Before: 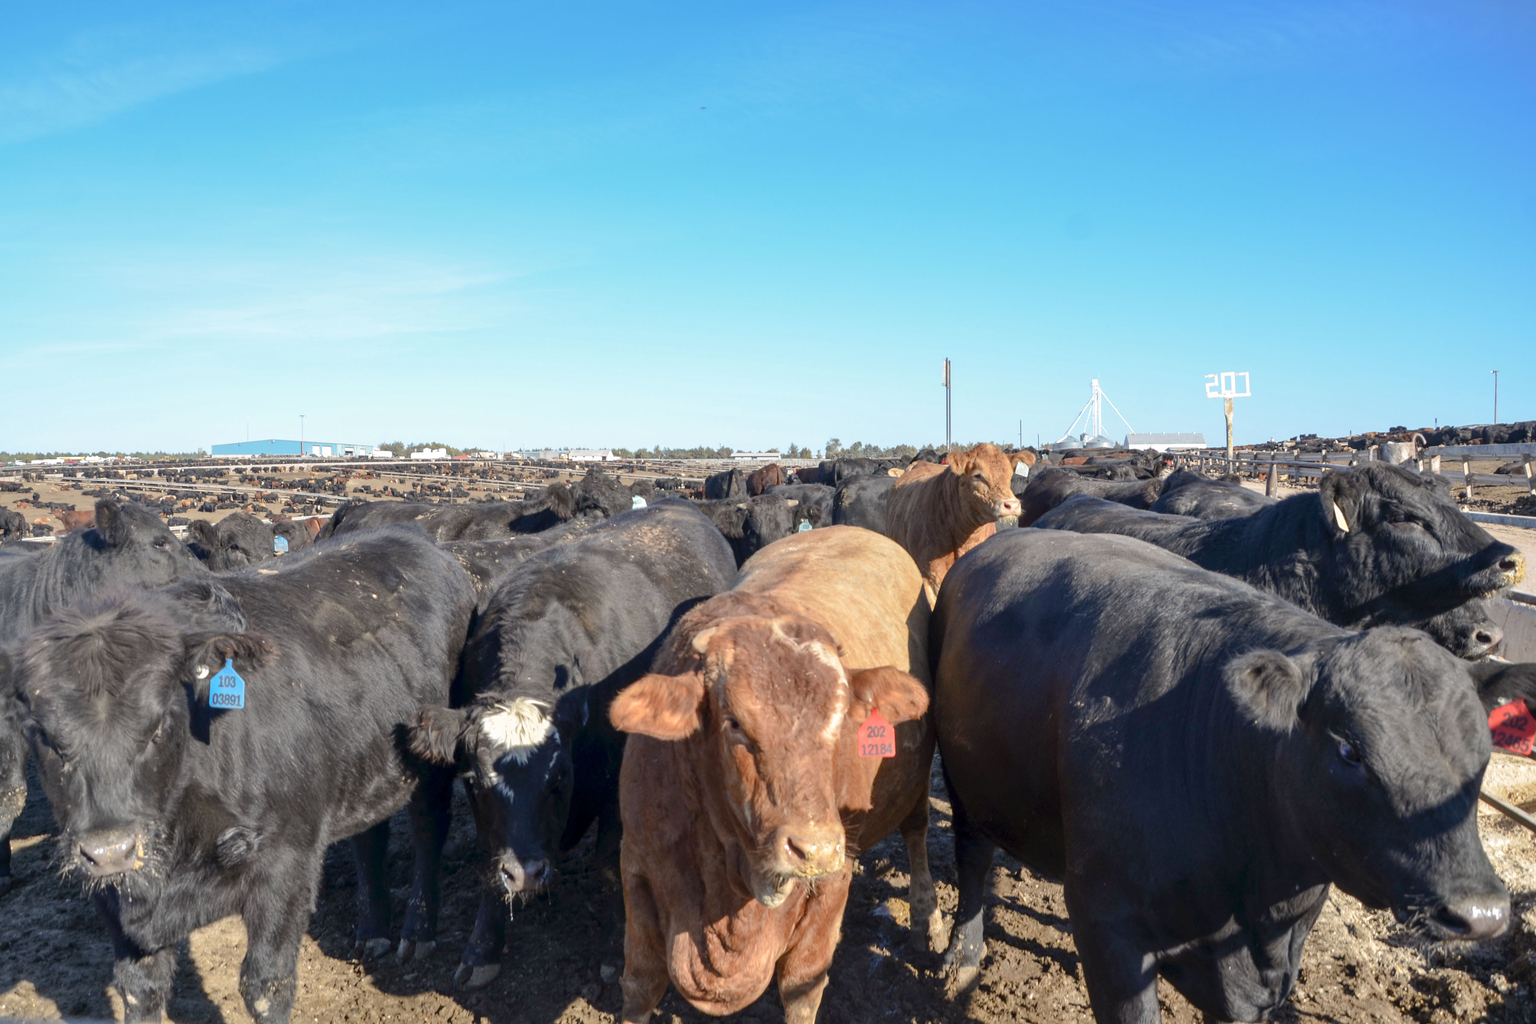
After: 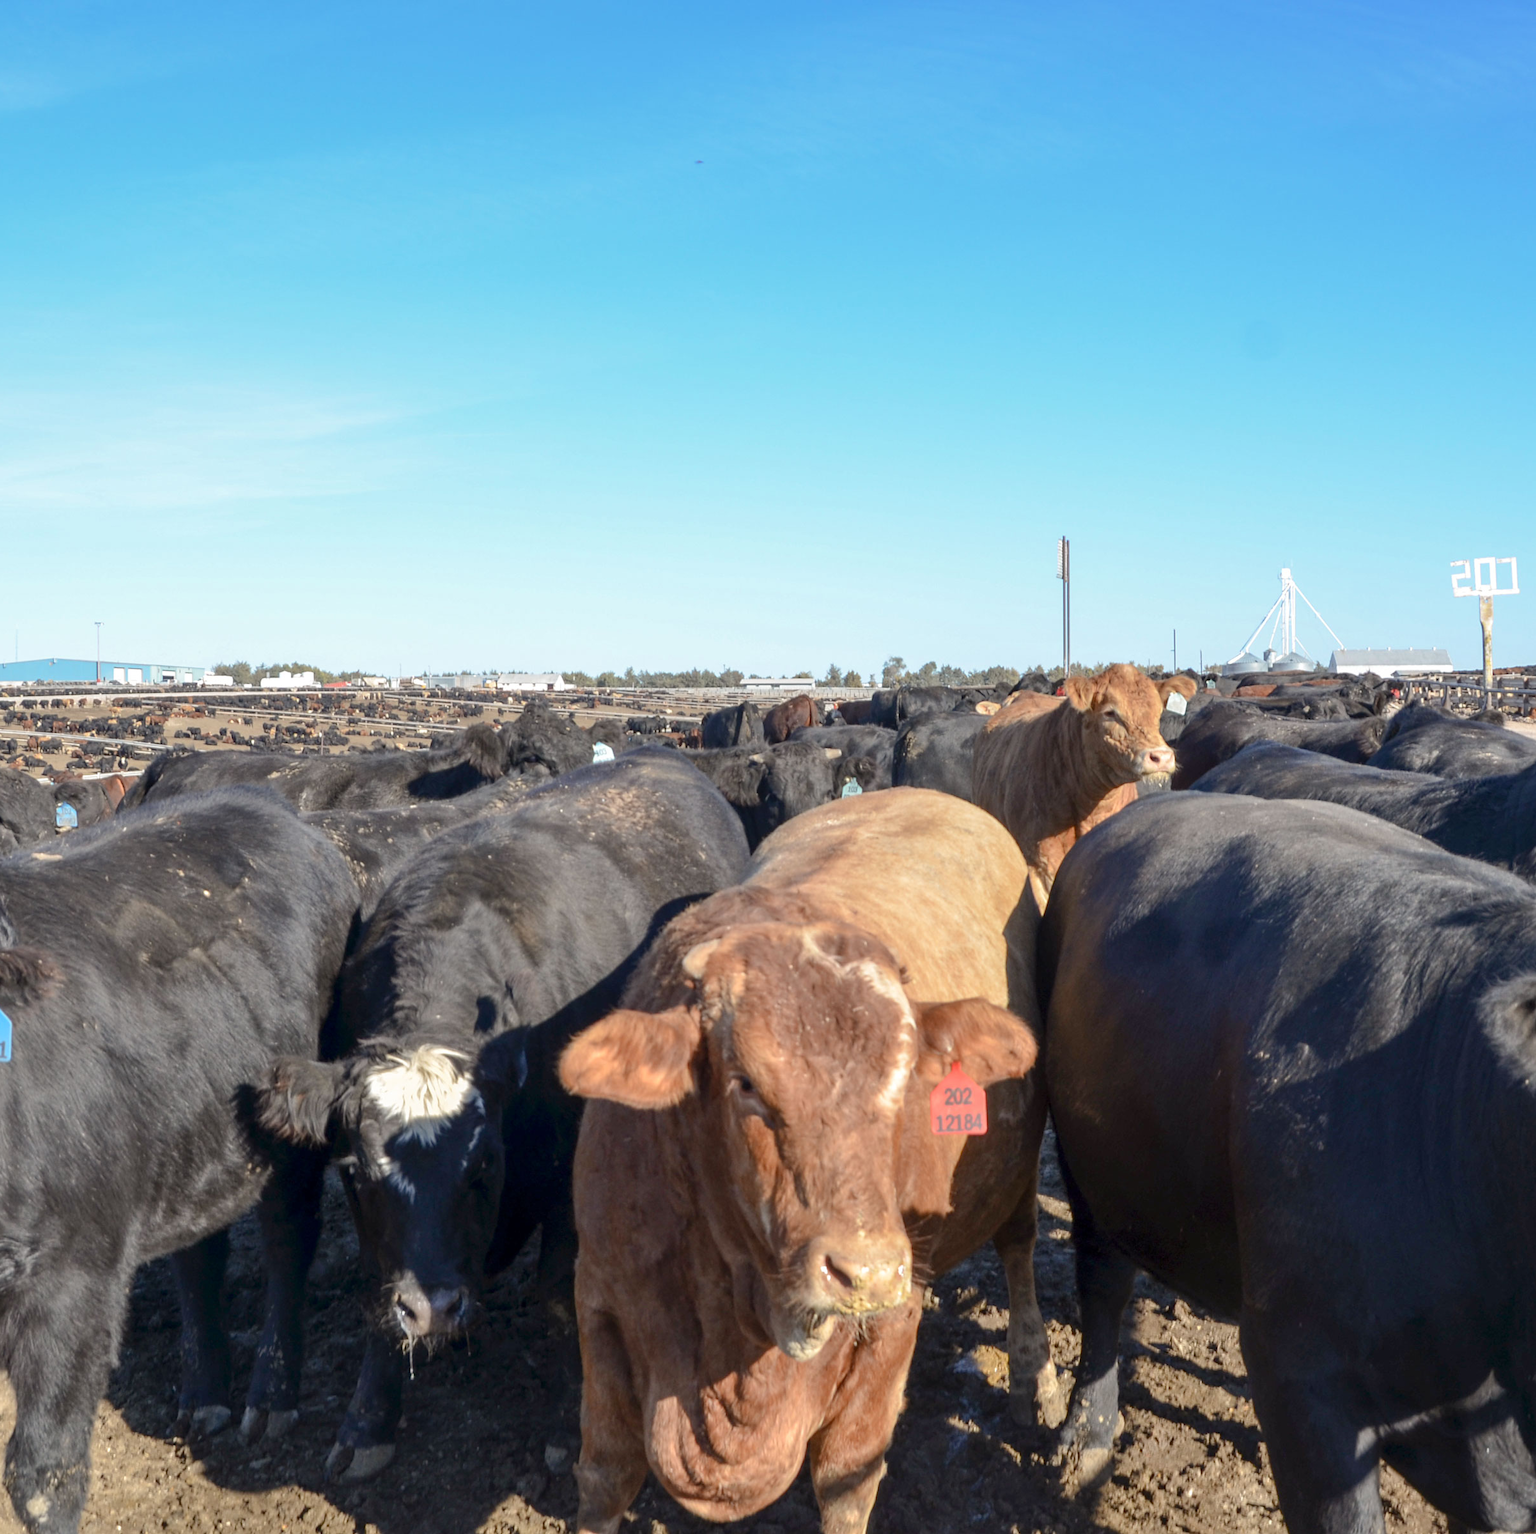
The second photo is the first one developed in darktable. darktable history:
crop: left 15.426%, right 17.813%
